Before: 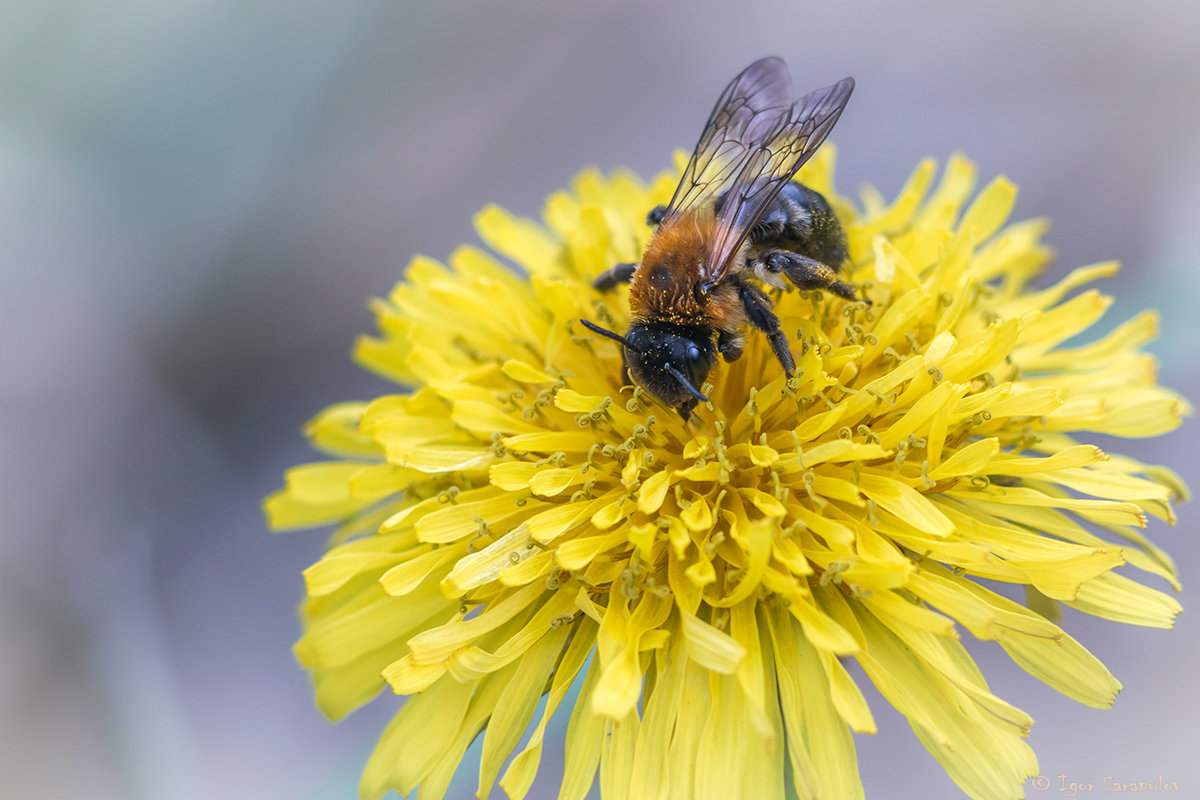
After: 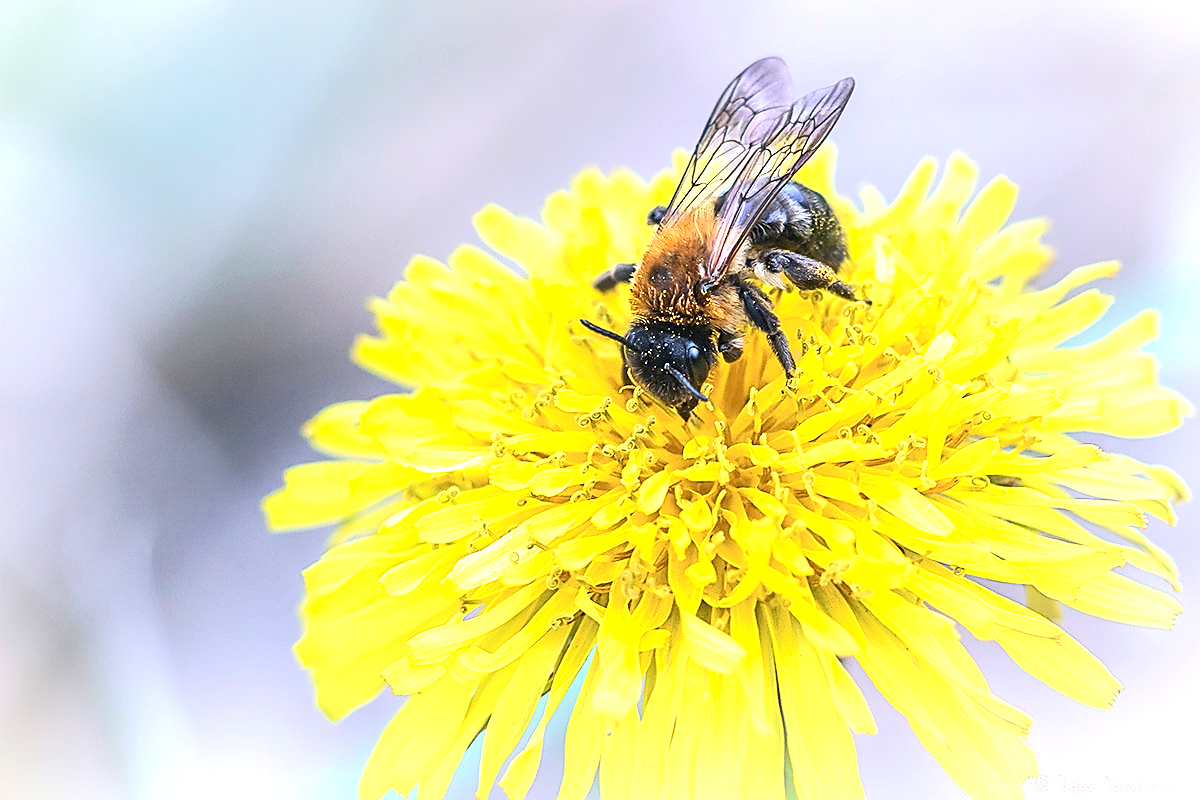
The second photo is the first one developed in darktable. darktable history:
tone curve: curves: ch0 [(0, 0) (0.003, 0.003) (0.011, 0.012) (0.025, 0.023) (0.044, 0.04) (0.069, 0.056) (0.1, 0.082) (0.136, 0.107) (0.177, 0.144) (0.224, 0.186) (0.277, 0.237) (0.335, 0.297) (0.399, 0.37) (0.468, 0.465) (0.543, 0.567) (0.623, 0.68) (0.709, 0.782) (0.801, 0.86) (0.898, 0.924) (1, 1)], color space Lab, independent channels, preserve colors none
exposure: black level correction 0, exposure 1.102 EV, compensate highlight preservation false
sharpen: radius 1.386, amount 1.254, threshold 0.622
